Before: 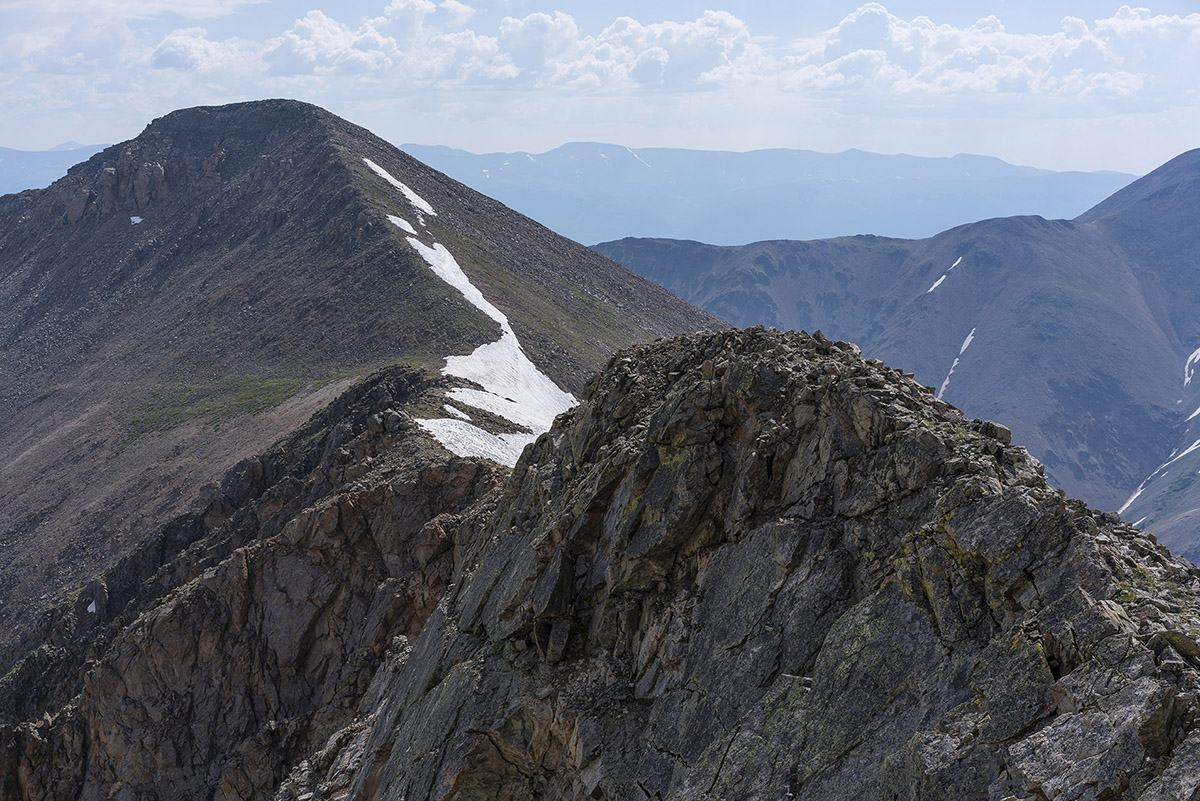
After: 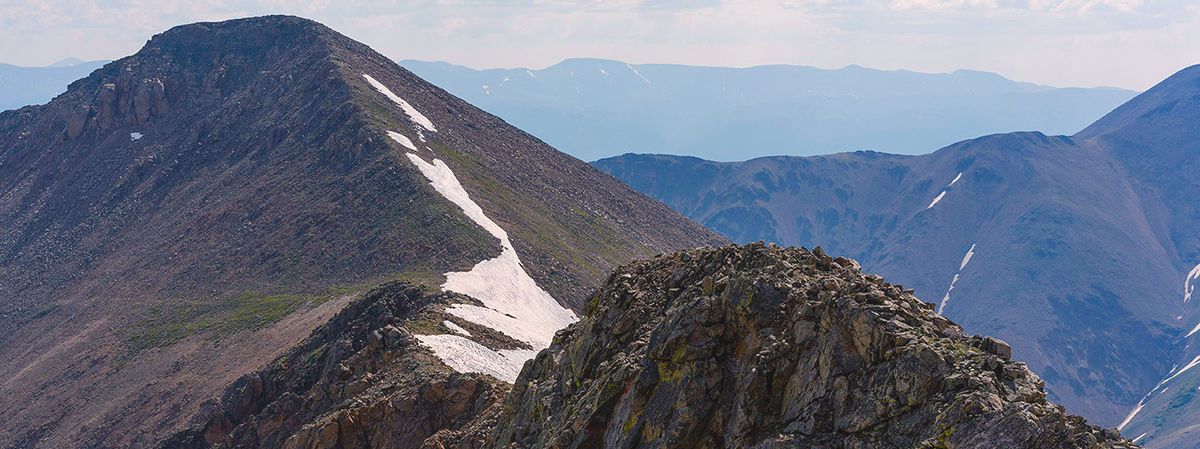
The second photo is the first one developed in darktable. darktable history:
color balance rgb: shadows lift › chroma 2%, shadows lift › hue 247.2°, power › chroma 0.3%, power › hue 25.2°, highlights gain › chroma 3%, highlights gain › hue 60°, global offset › luminance 0.75%, perceptual saturation grading › global saturation 20%, perceptual saturation grading › highlights -20%, perceptual saturation grading › shadows 30%, global vibrance 20%
crop and rotate: top 10.605%, bottom 33.274%
